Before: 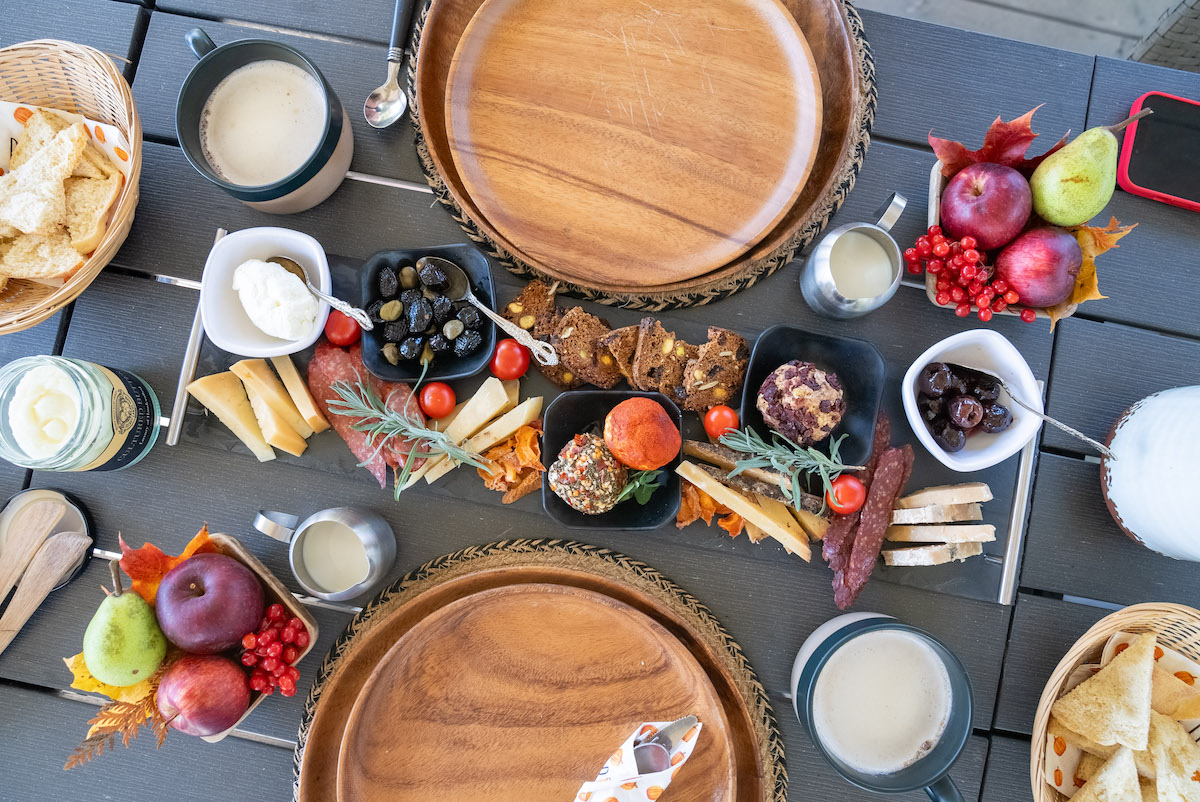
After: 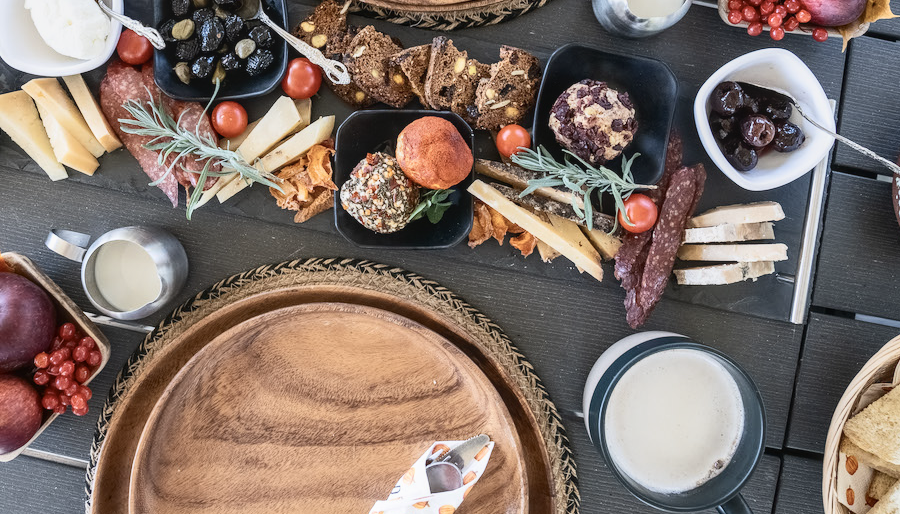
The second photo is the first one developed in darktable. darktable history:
crop and rotate: left 17.401%, top 35.07%, right 7.545%, bottom 0.816%
contrast brightness saturation: contrast 0.253, saturation -0.308
local contrast: detail 110%
